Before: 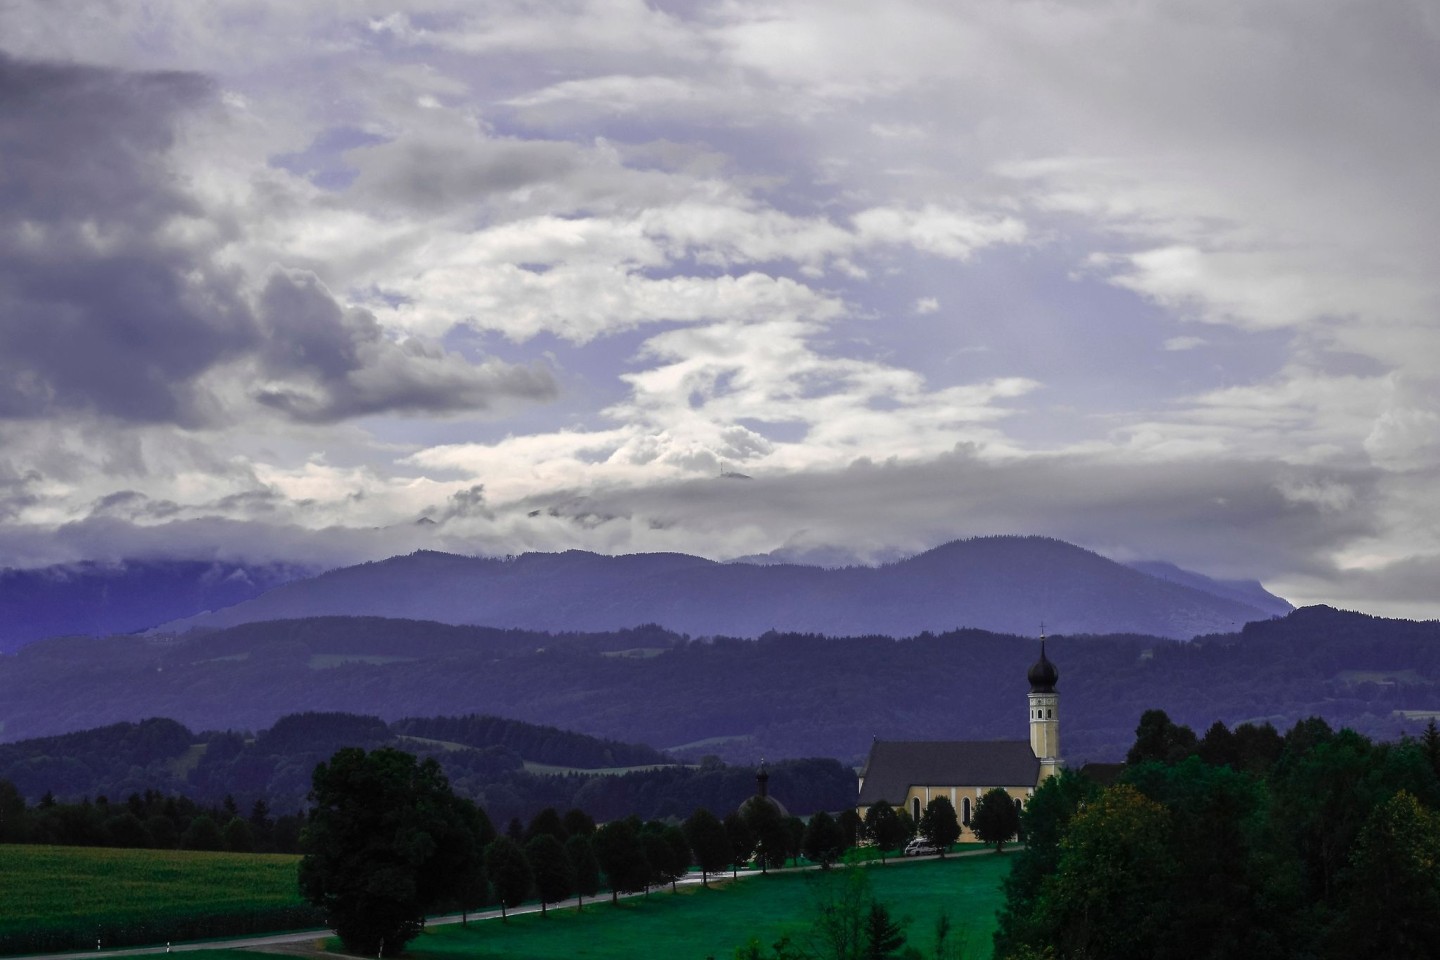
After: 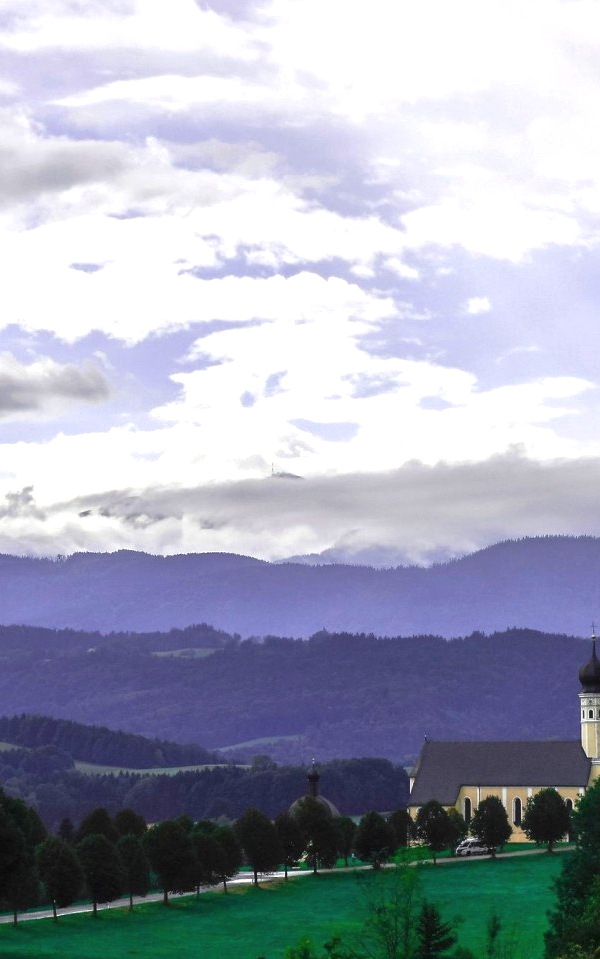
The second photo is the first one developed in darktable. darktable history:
crop: left 31.229%, right 27.105%
exposure: black level correction 0, exposure 1 EV, compensate exposure bias true, compensate highlight preservation false
shadows and highlights: shadows 25, highlights -25
